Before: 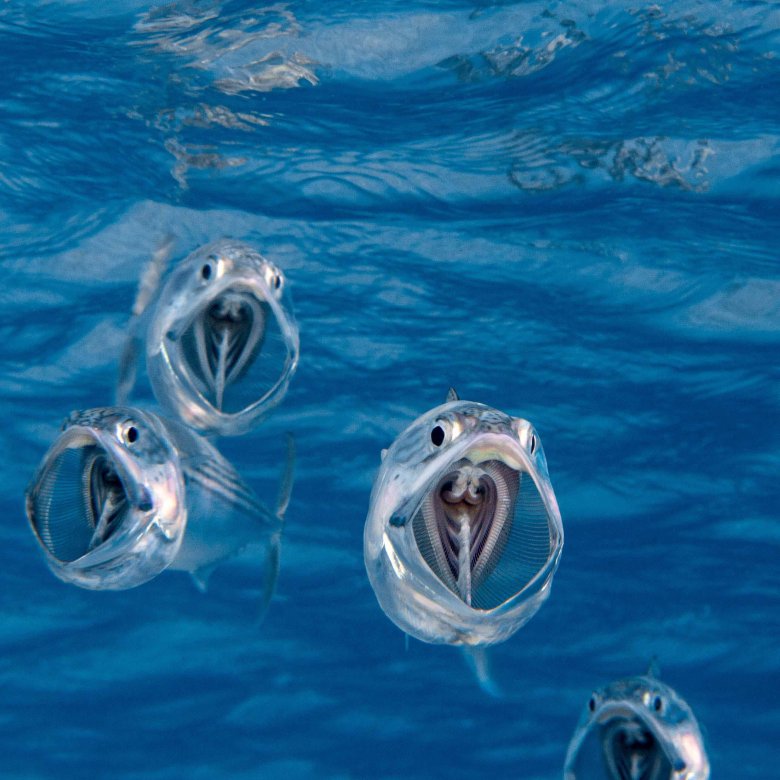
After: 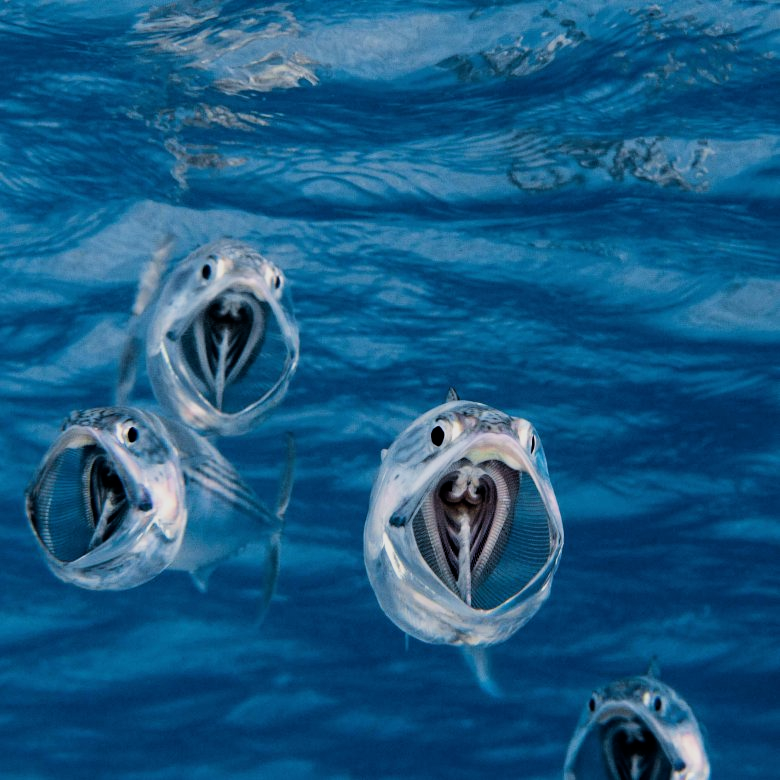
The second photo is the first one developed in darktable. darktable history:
filmic rgb: black relative exposure -5.11 EV, white relative exposure 3.96 EV, hardness 2.89, contrast 1.3, highlights saturation mix -30.32%
